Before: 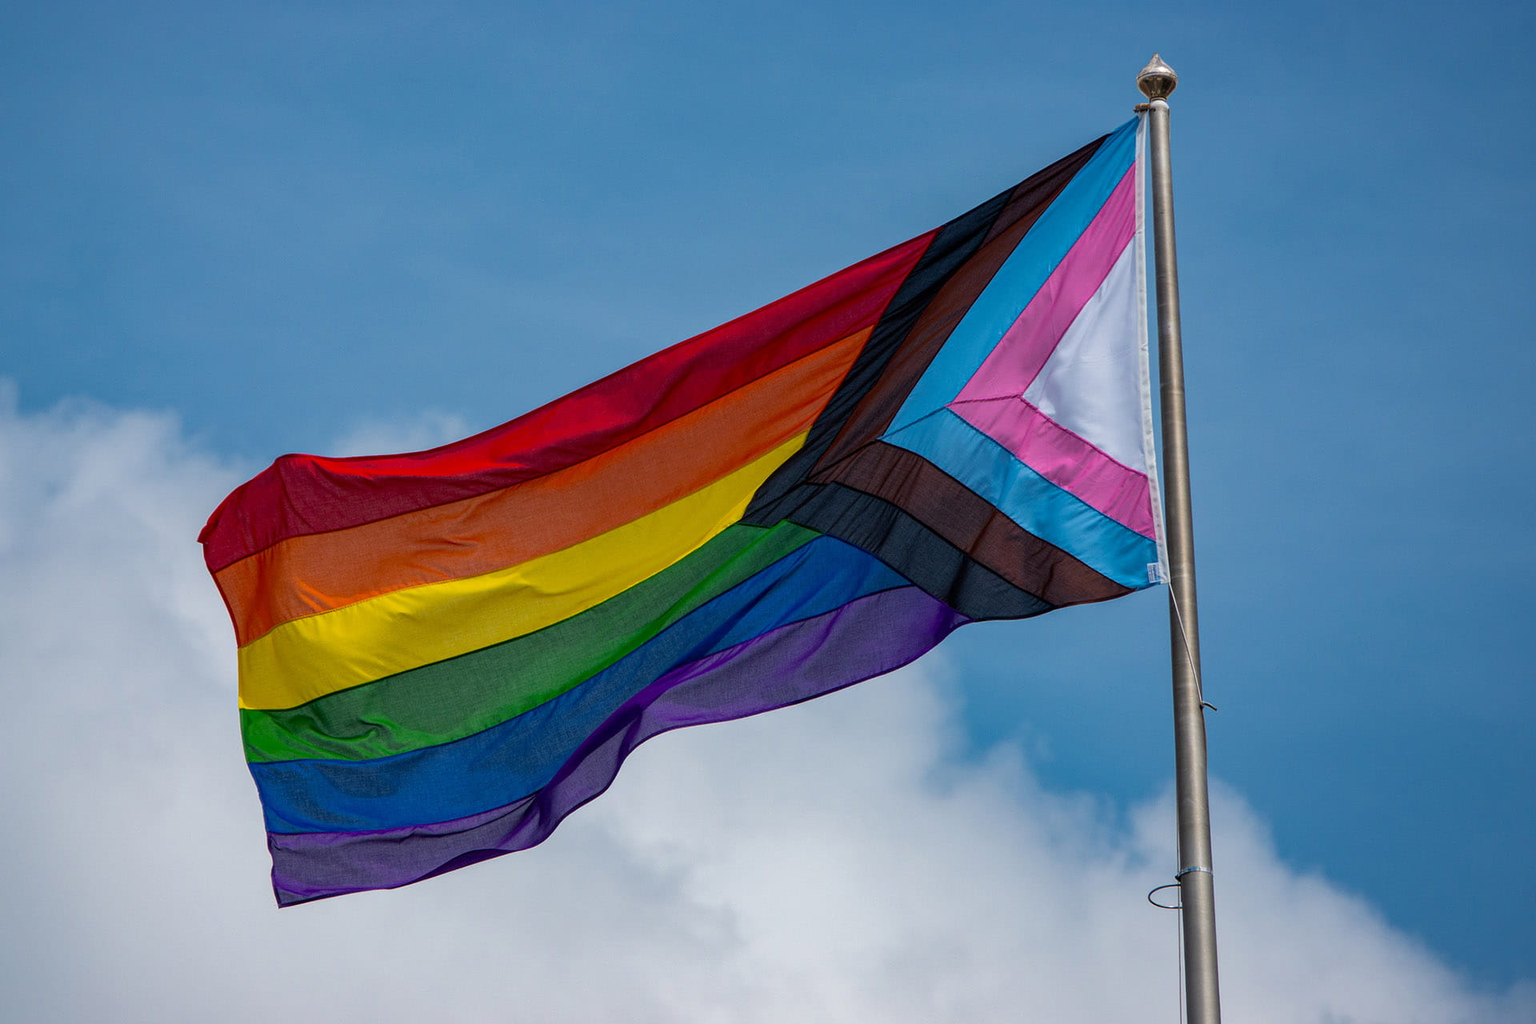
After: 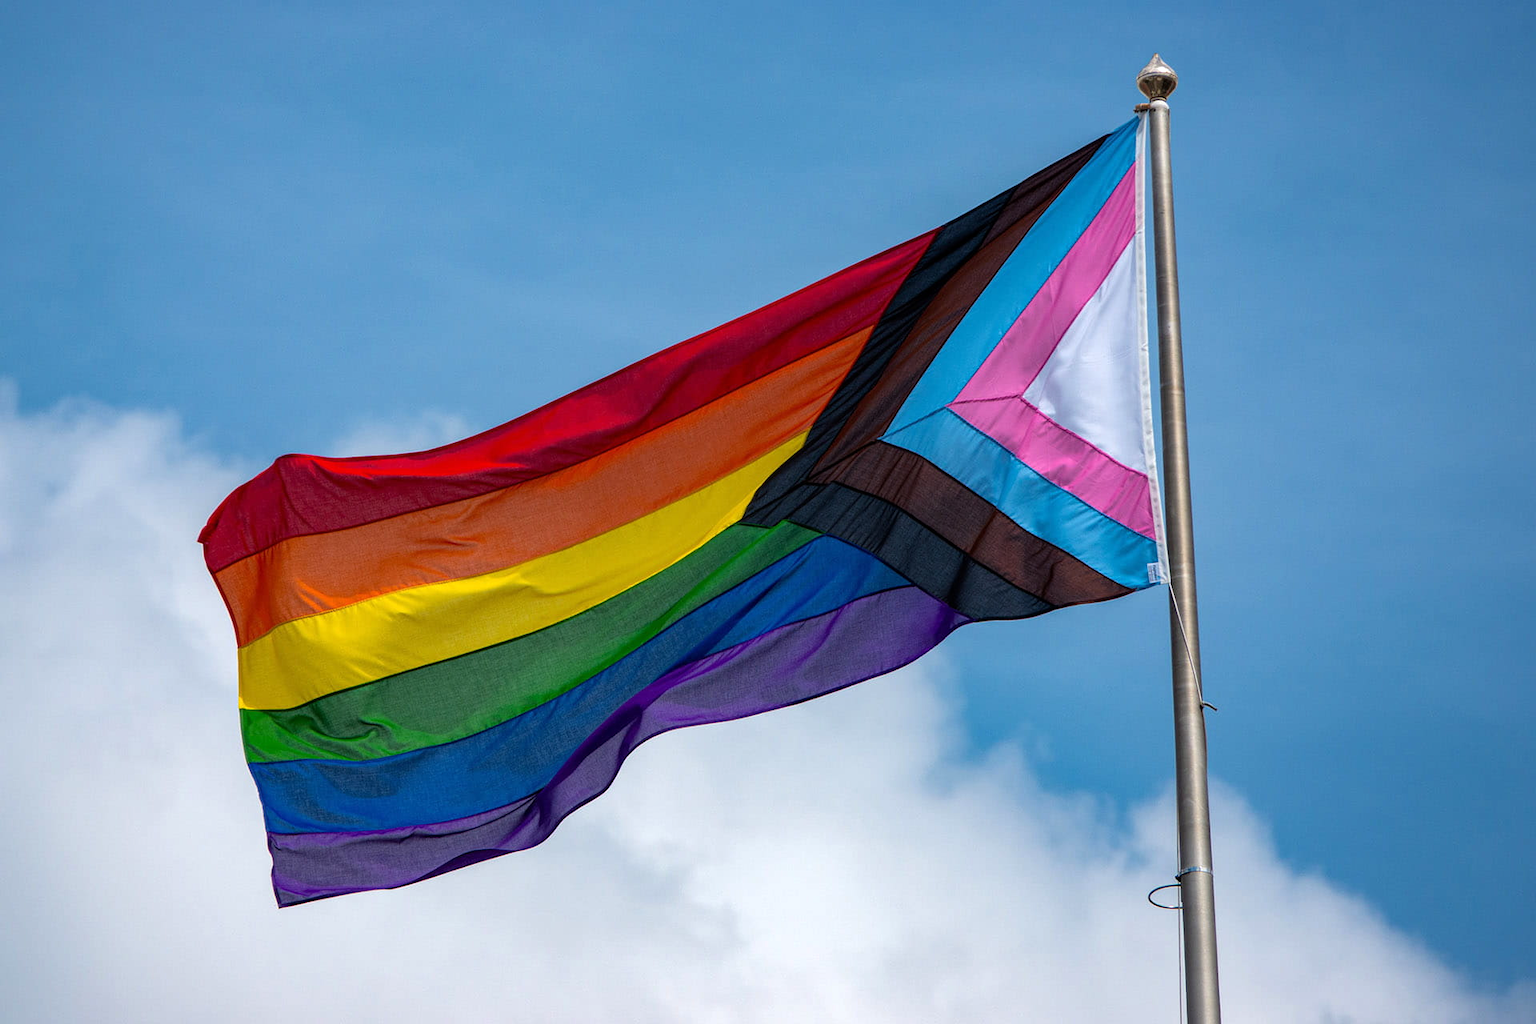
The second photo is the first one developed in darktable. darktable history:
tone equalizer: -8 EV -0.405 EV, -7 EV -0.415 EV, -6 EV -0.305 EV, -5 EV -0.188 EV, -3 EV 0.219 EV, -2 EV 0.323 EV, -1 EV 0.379 EV, +0 EV 0.418 EV
